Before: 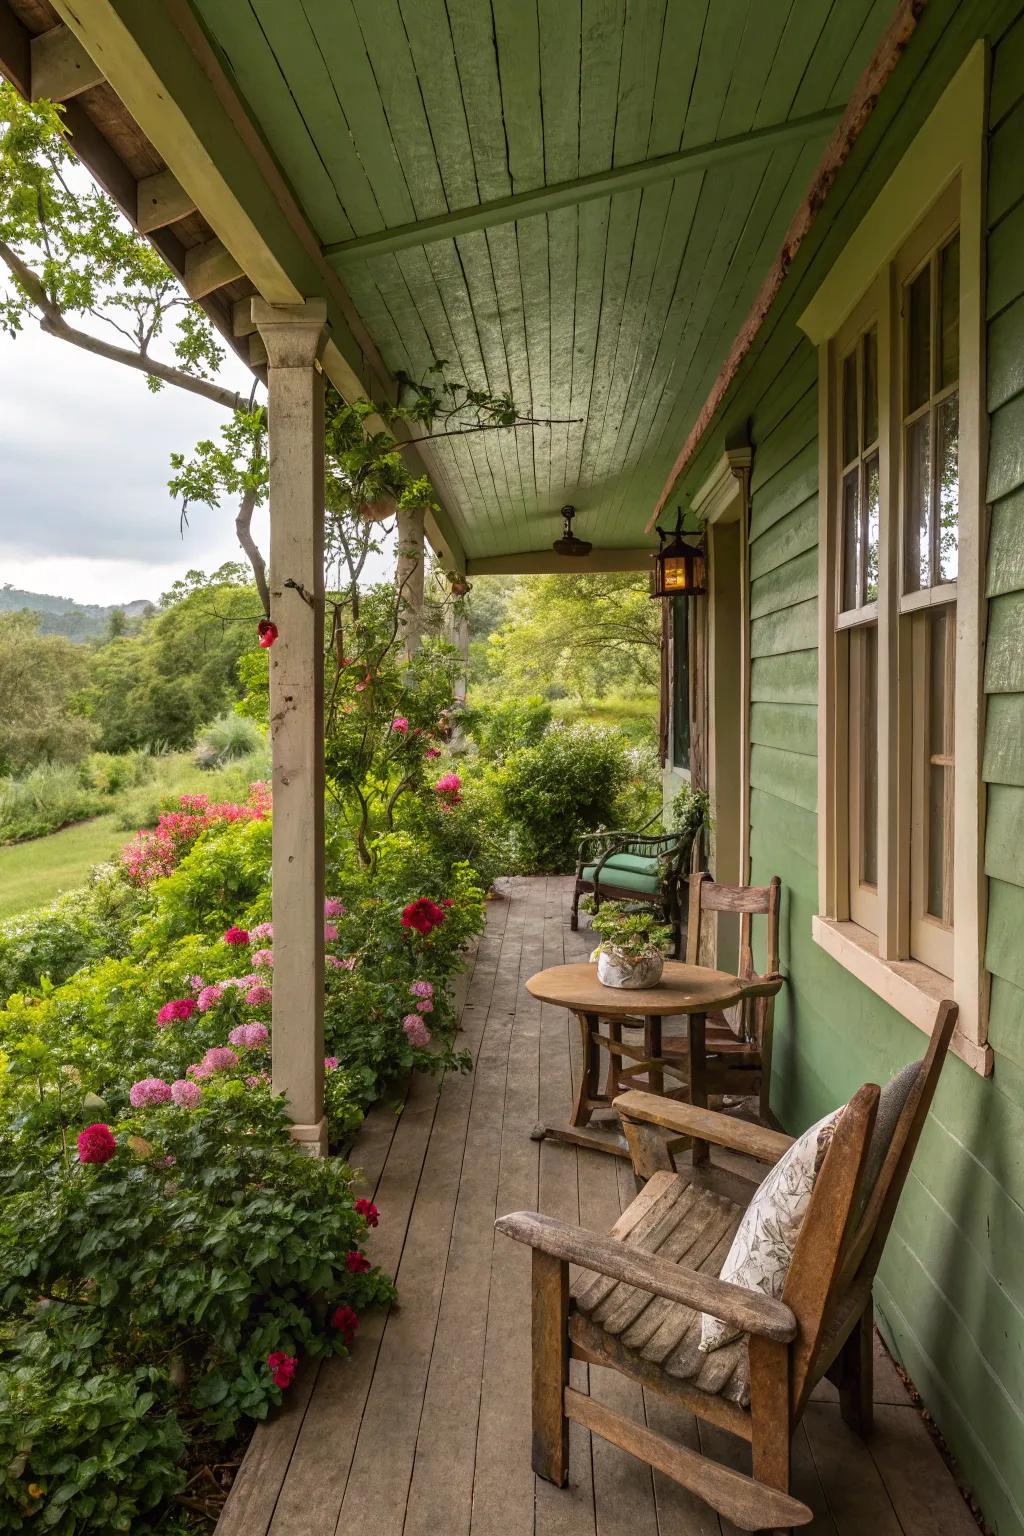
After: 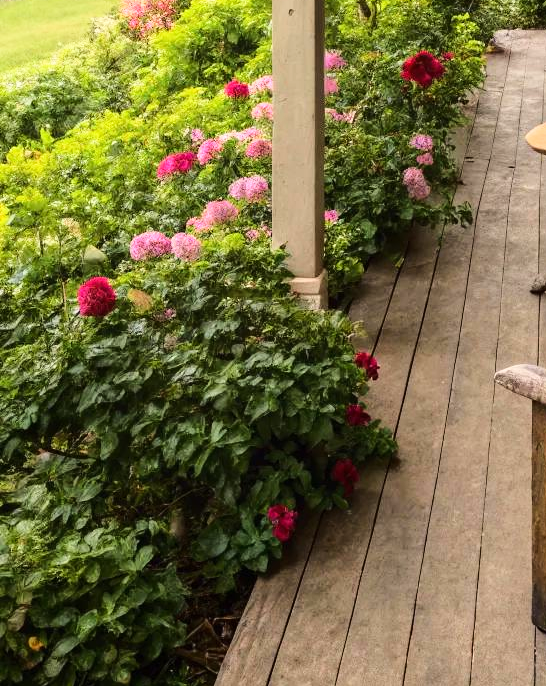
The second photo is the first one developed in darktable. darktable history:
tone curve: curves: ch0 [(0, 0) (0.003, 0.003) (0.011, 0.011) (0.025, 0.024) (0.044, 0.044) (0.069, 0.068) (0.1, 0.098) (0.136, 0.133) (0.177, 0.174) (0.224, 0.22) (0.277, 0.272) (0.335, 0.329) (0.399, 0.392) (0.468, 0.46) (0.543, 0.546) (0.623, 0.626) (0.709, 0.711) (0.801, 0.802) (0.898, 0.898) (1, 1)], color space Lab, independent channels, preserve colors none
crop and rotate: top 55.175%, right 46.638%, bottom 0.16%
base curve: curves: ch0 [(0, 0) (0.028, 0.03) (0.121, 0.232) (0.46, 0.748) (0.859, 0.968) (1, 1)]
